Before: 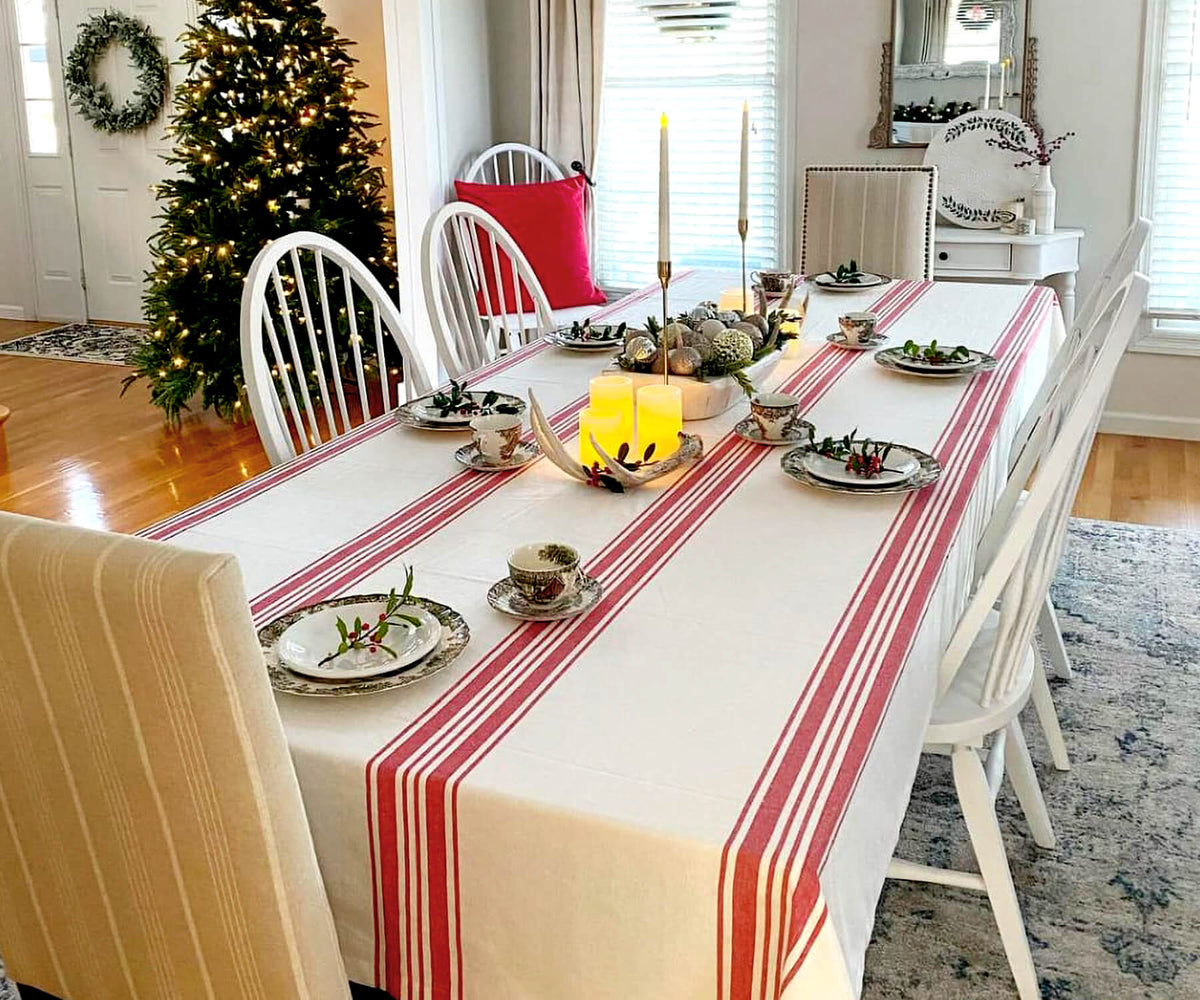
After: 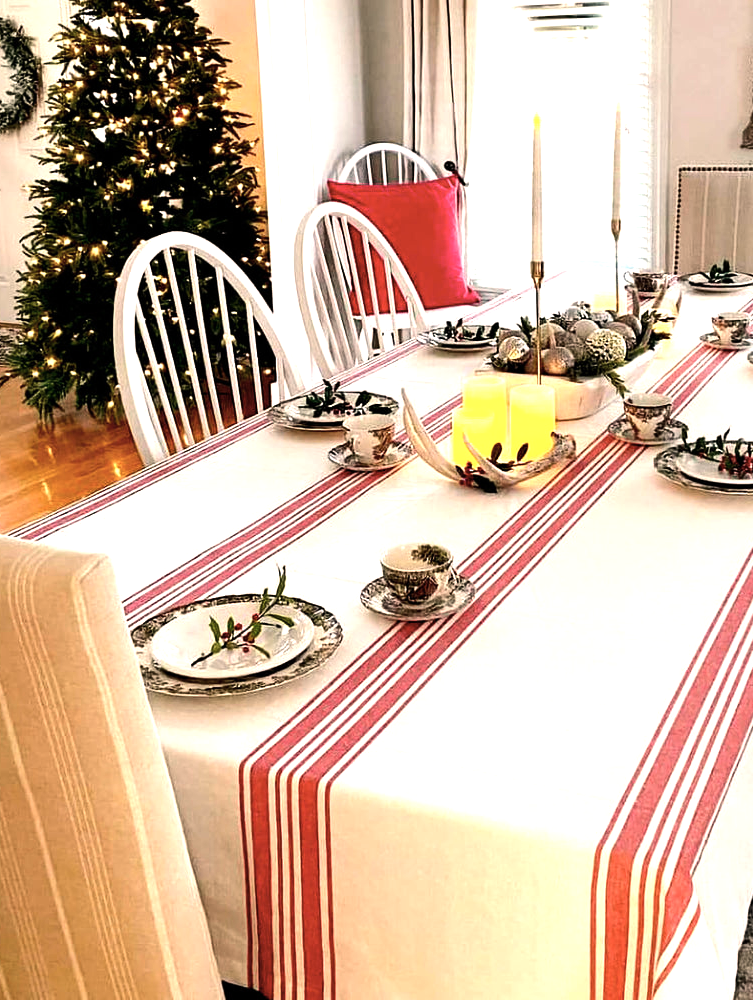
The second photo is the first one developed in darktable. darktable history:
crop: left 10.644%, right 26.528%
tone equalizer: -8 EV -0.75 EV, -7 EV -0.7 EV, -6 EV -0.6 EV, -5 EV -0.4 EV, -3 EV 0.4 EV, -2 EV 0.6 EV, -1 EV 0.7 EV, +0 EV 0.75 EV, edges refinement/feathering 500, mask exposure compensation -1.57 EV, preserve details no
color contrast: green-magenta contrast 0.84, blue-yellow contrast 0.86
white balance: red 1.127, blue 0.943
